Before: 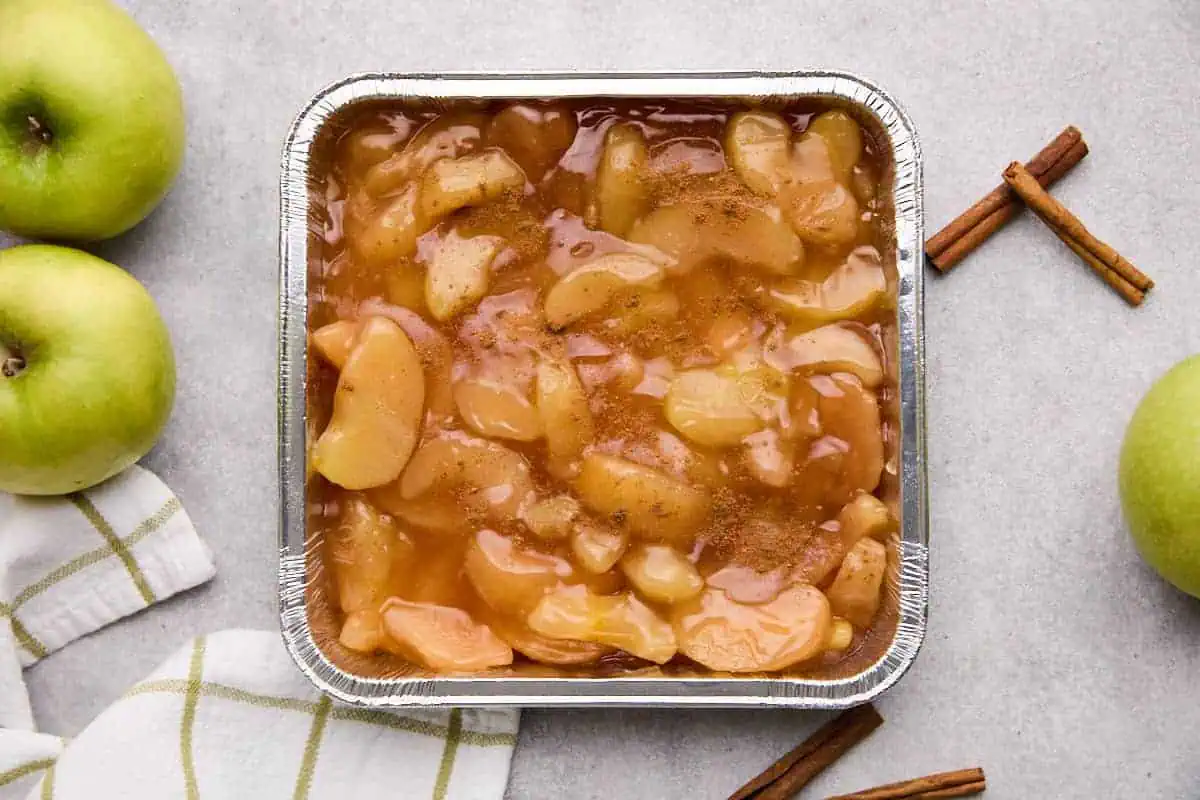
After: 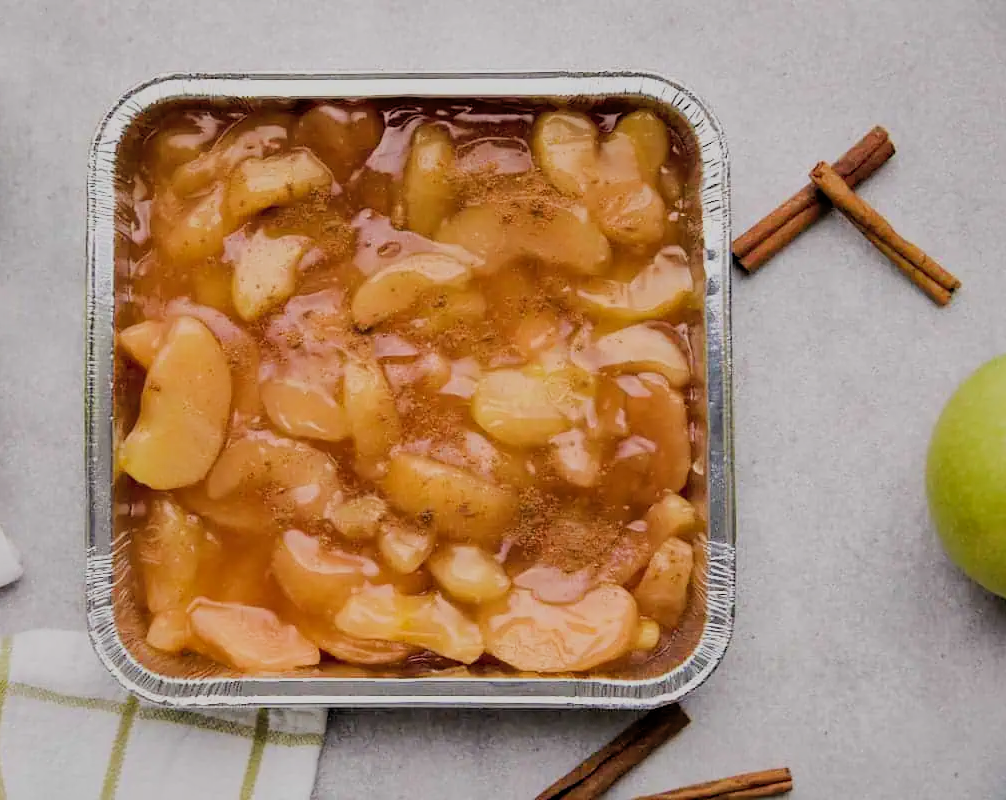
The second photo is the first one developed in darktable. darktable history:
shadows and highlights: on, module defaults
filmic rgb: black relative exposure -5.01 EV, white relative exposure 3.97 EV, hardness 2.89, contrast 1.096
crop: left 16.132%
